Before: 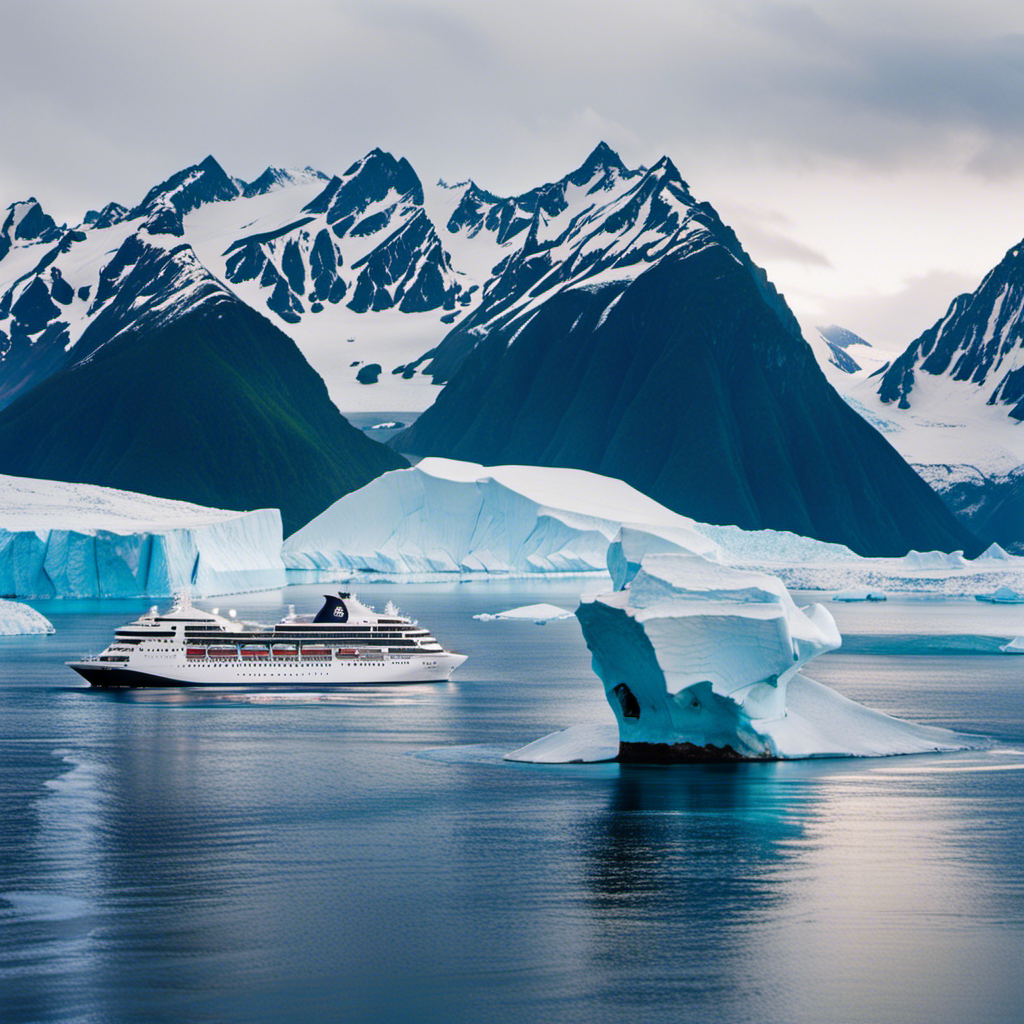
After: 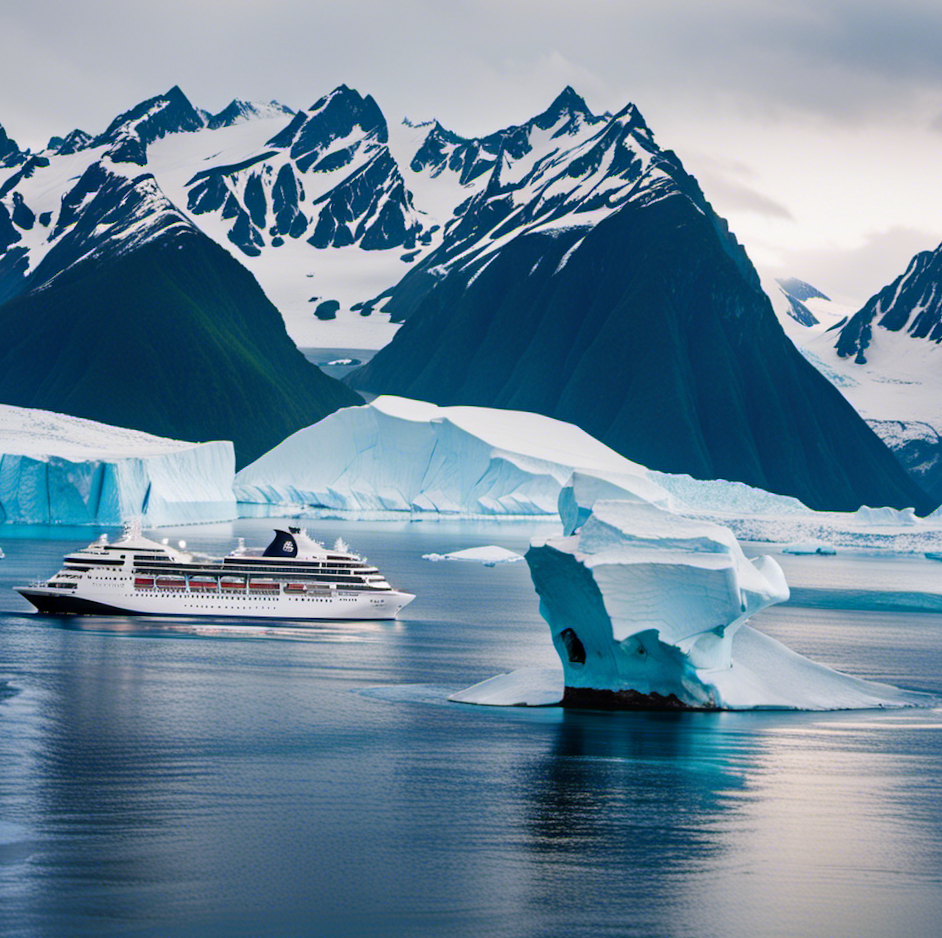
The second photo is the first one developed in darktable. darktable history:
crop and rotate: angle -2.06°, left 3.073%, top 4.286%, right 1.627%, bottom 0.776%
